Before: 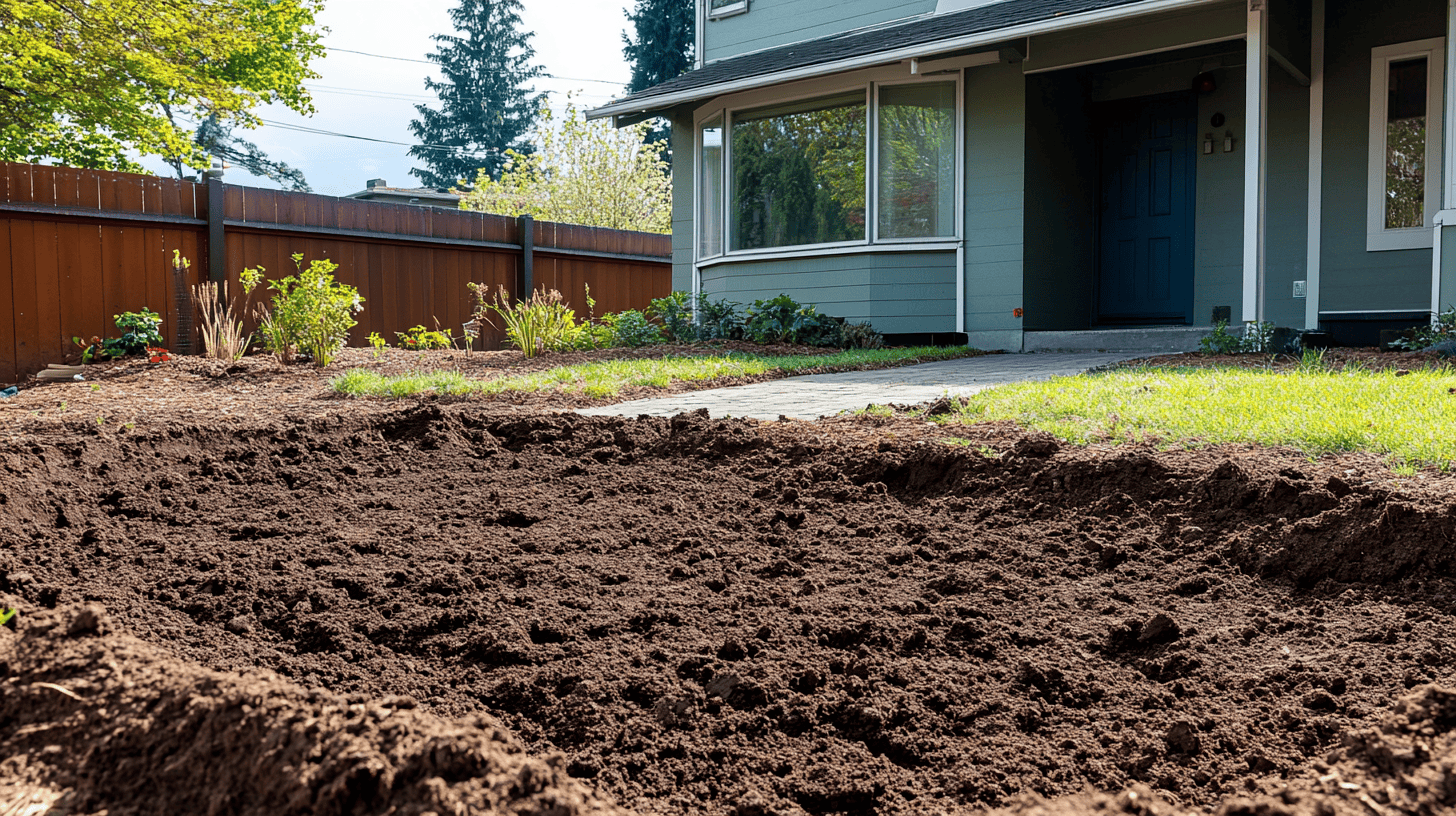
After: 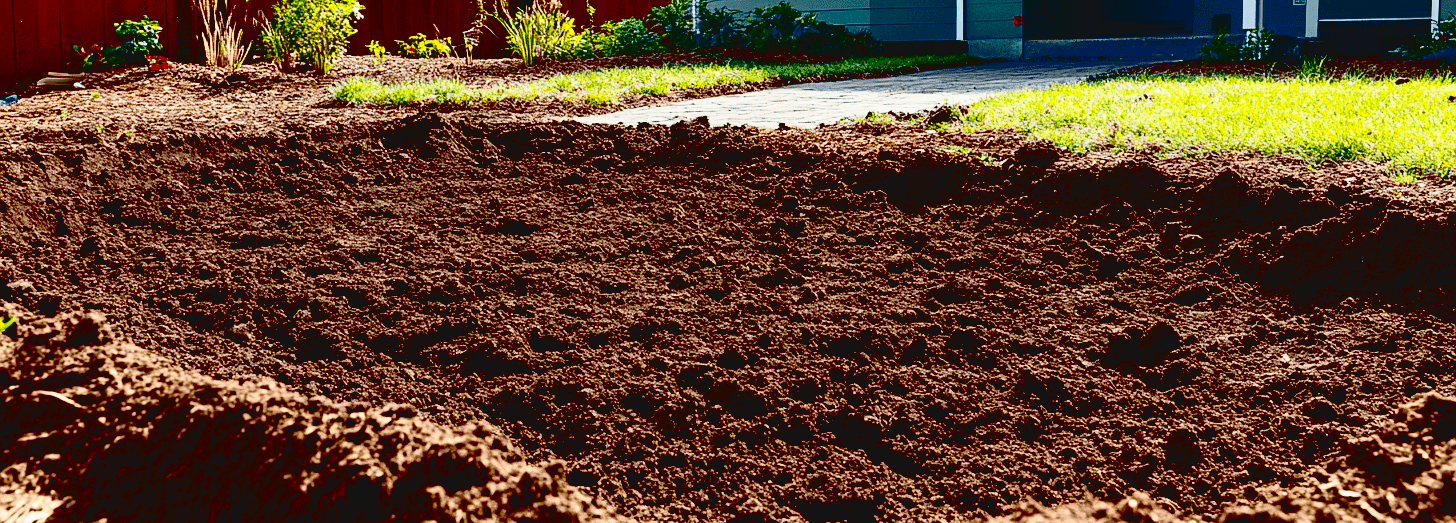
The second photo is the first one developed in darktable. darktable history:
crop and rotate: top 35.901%
tone curve: curves: ch0 [(0, 0.058) (0.198, 0.188) (0.512, 0.582) (0.625, 0.754) (0.81, 0.934) (1, 1)], color space Lab, independent channels, preserve colors none
exposure: black level correction 0.099, exposure -0.09 EV, compensate highlight preservation false
